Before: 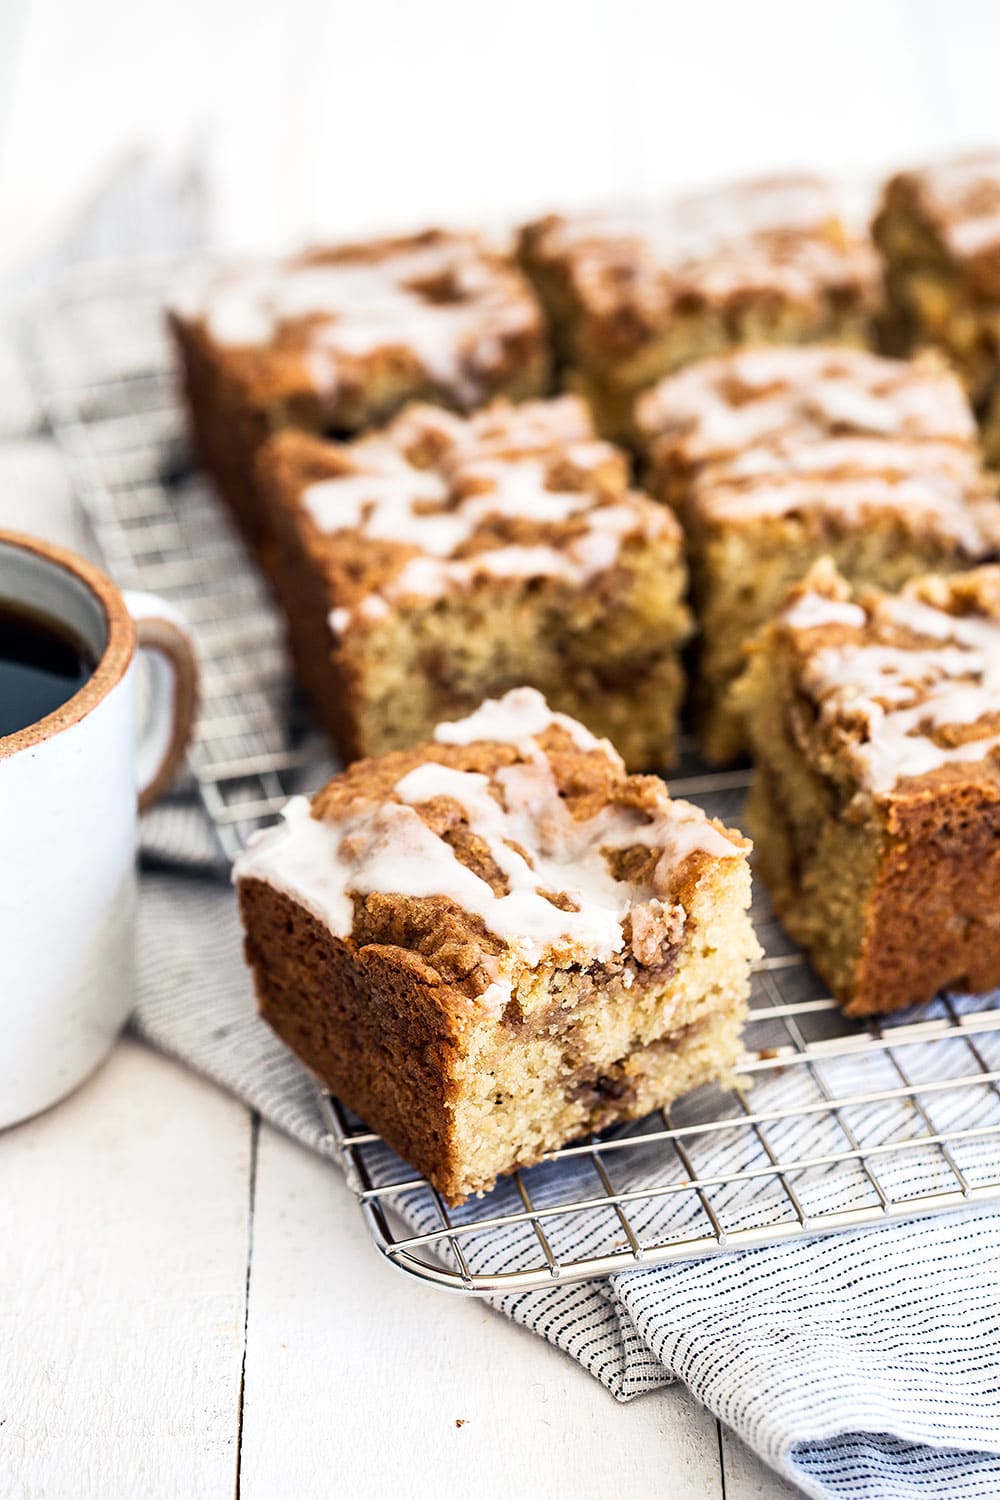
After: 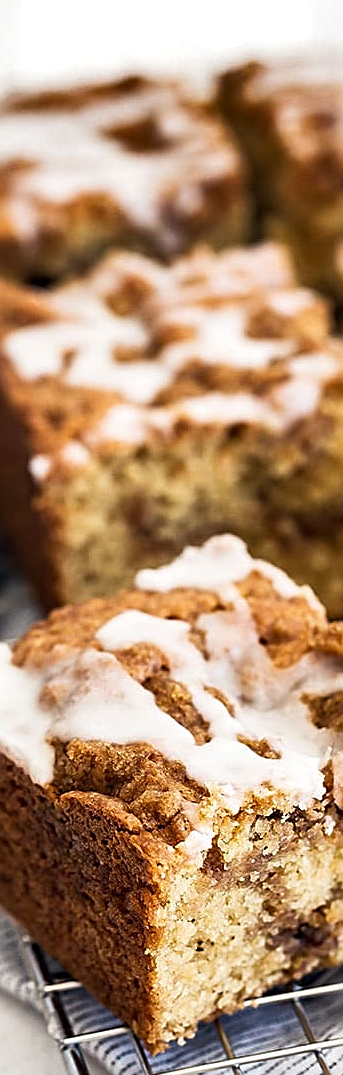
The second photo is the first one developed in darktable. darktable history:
shadows and highlights: radius 106.08, shadows 23.83, highlights -58.51, low approximation 0.01, soften with gaussian
crop and rotate: left 29.953%, top 10.227%, right 35.692%, bottom 18.093%
sharpen: on, module defaults
